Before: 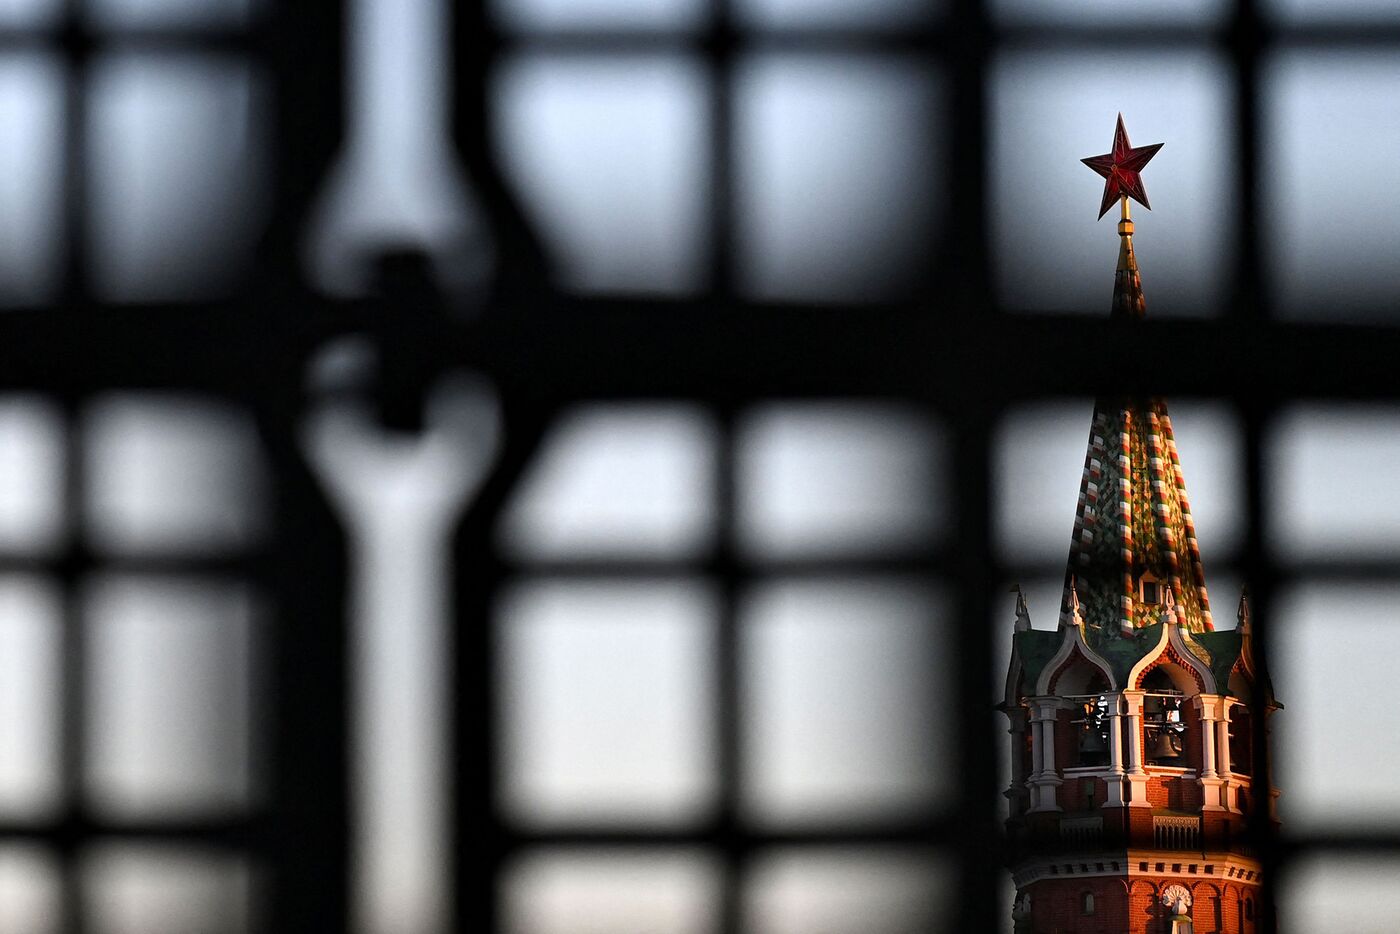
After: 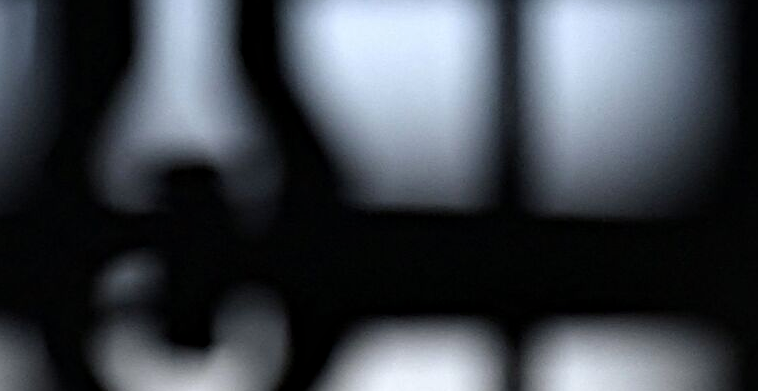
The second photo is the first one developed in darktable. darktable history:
crop: left 15.166%, top 9.194%, right 30.652%, bottom 48.918%
sharpen: amount 0.215
haze removal: compatibility mode true, adaptive false
